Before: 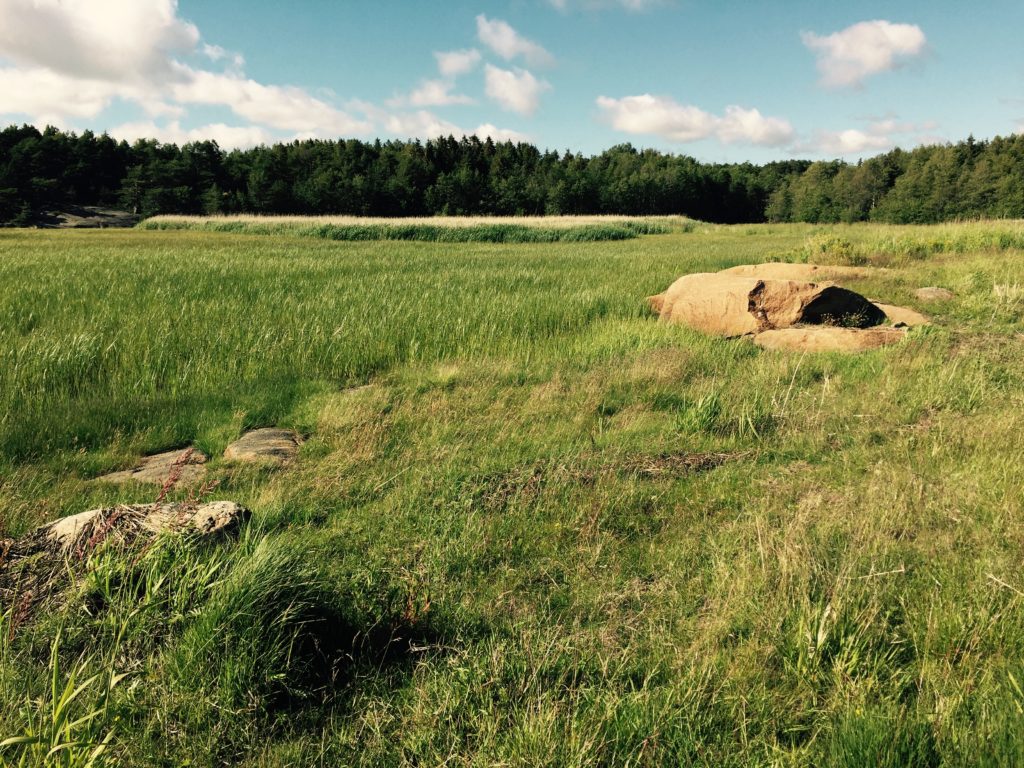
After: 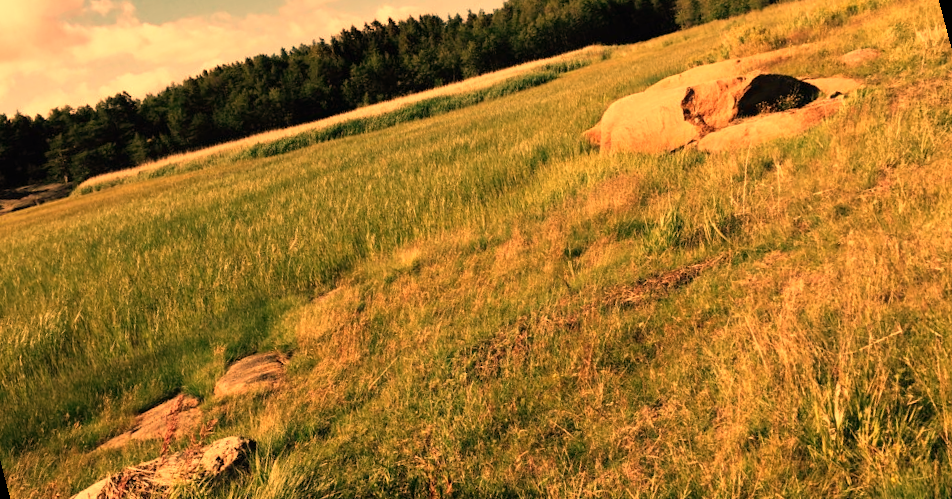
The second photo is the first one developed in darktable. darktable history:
exposure: exposure -0.177 EV, compensate highlight preservation false
rotate and perspective: rotation -14.8°, crop left 0.1, crop right 0.903, crop top 0.25, crop bottom 0.748
white balance: red 1.467, blue 0.684
